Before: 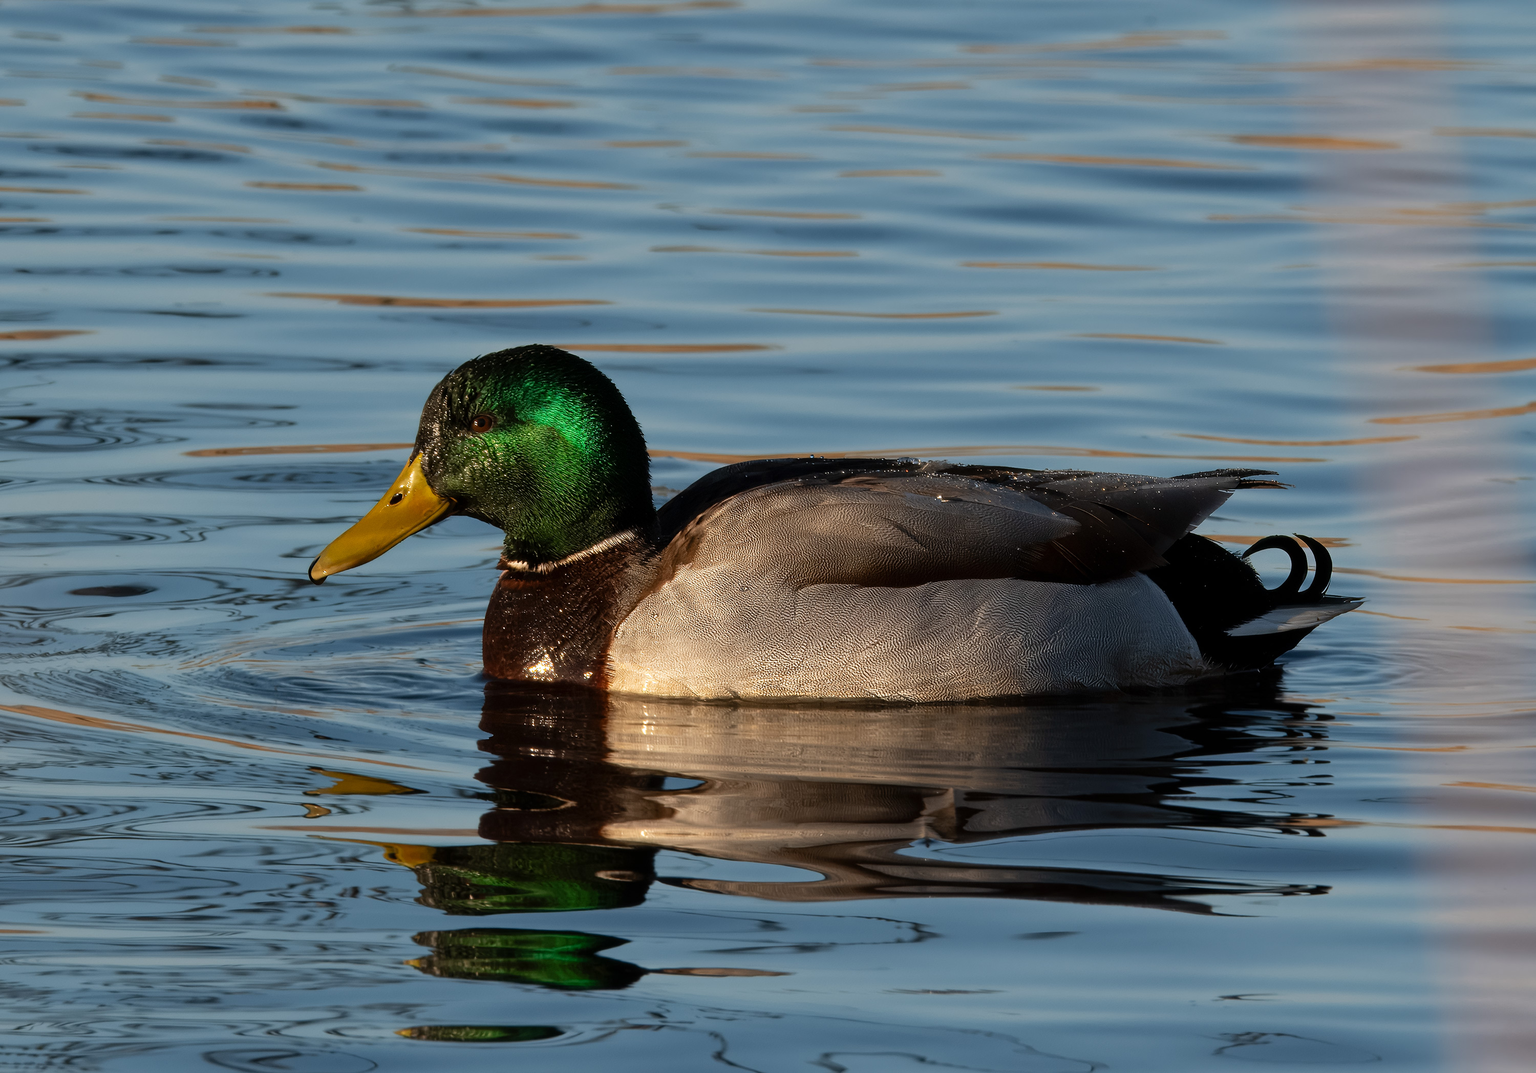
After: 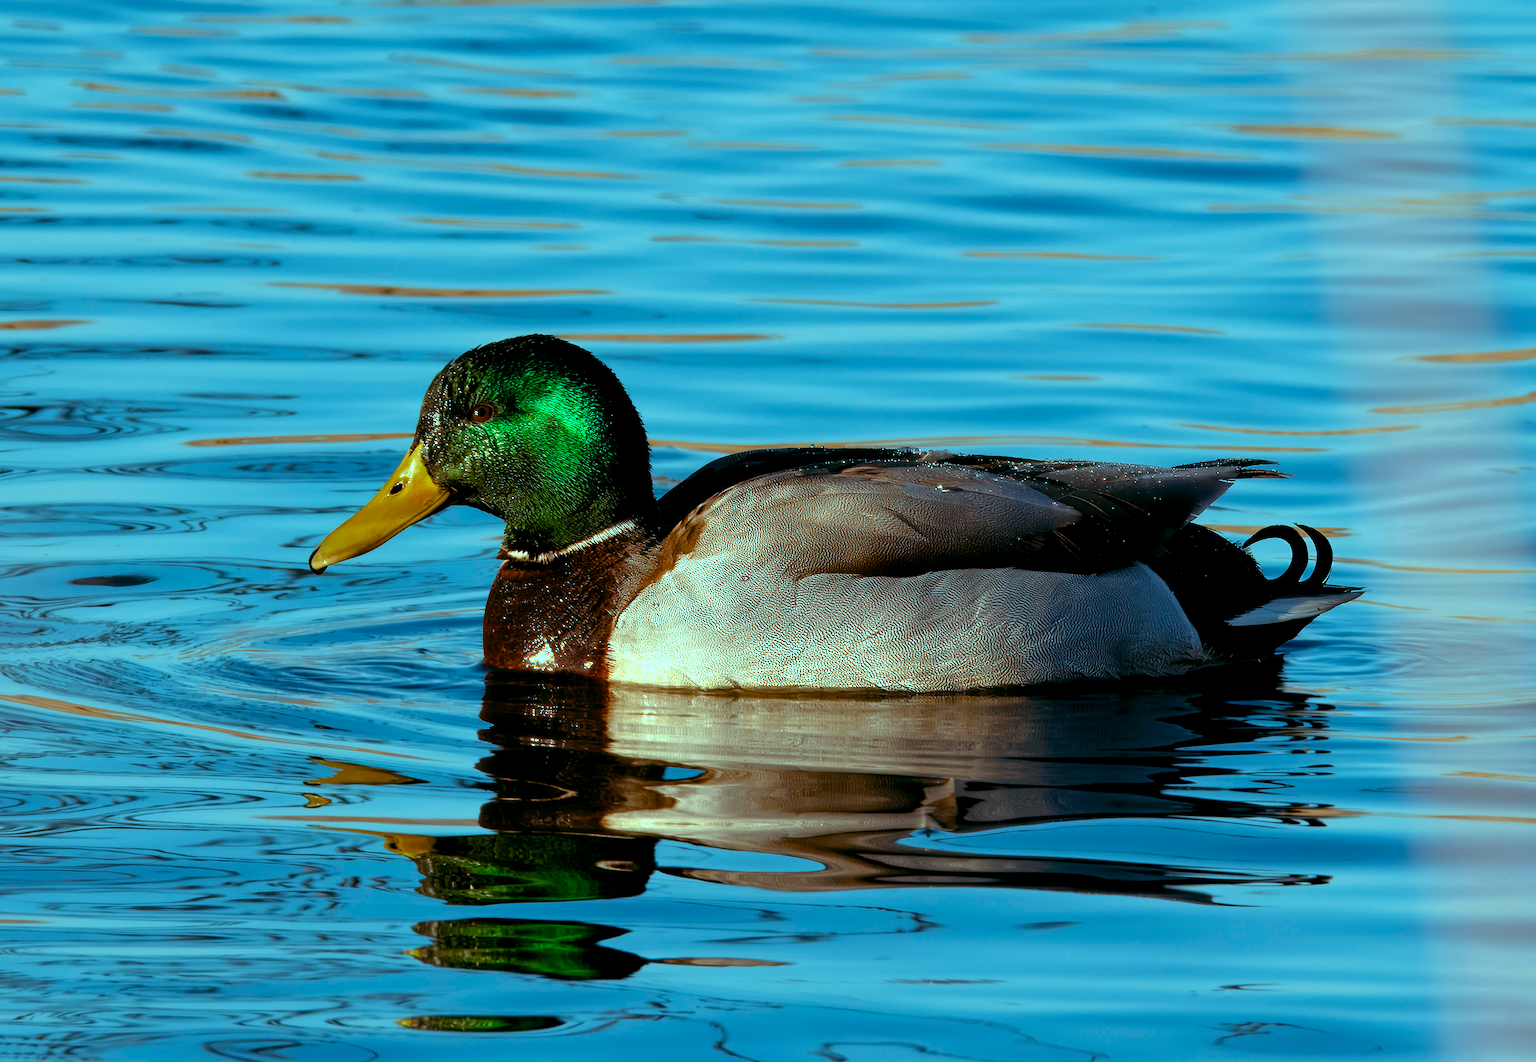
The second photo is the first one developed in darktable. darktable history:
crop: top 1.049%, right 0.001%
exposure: black level correction 0.001, exposure 1.116 EV, compensate highlight preservation false
color balance rgb: shadows lift › luminance -7.7%, shadows lift › chroma 2.13%, shadows lift › hue 165.27°, power › luminance -7.77%, power › chroma 1.34%, power › hue 330.55°, highlights gain › luminance -33.33%, highlights gain › chroma 5.68%, highlights gain › hue 217.2°, global offset › luminance -0.33%, global offset › chroma 0.11%, global offset › hue 165.27°, perceptual saturation grading › global saturation 27.72%, perceptual saturation grading › highlights -25%, perceptual saturation grading › mid-tones 25%, perceptual saturation grading › shadows 50%
